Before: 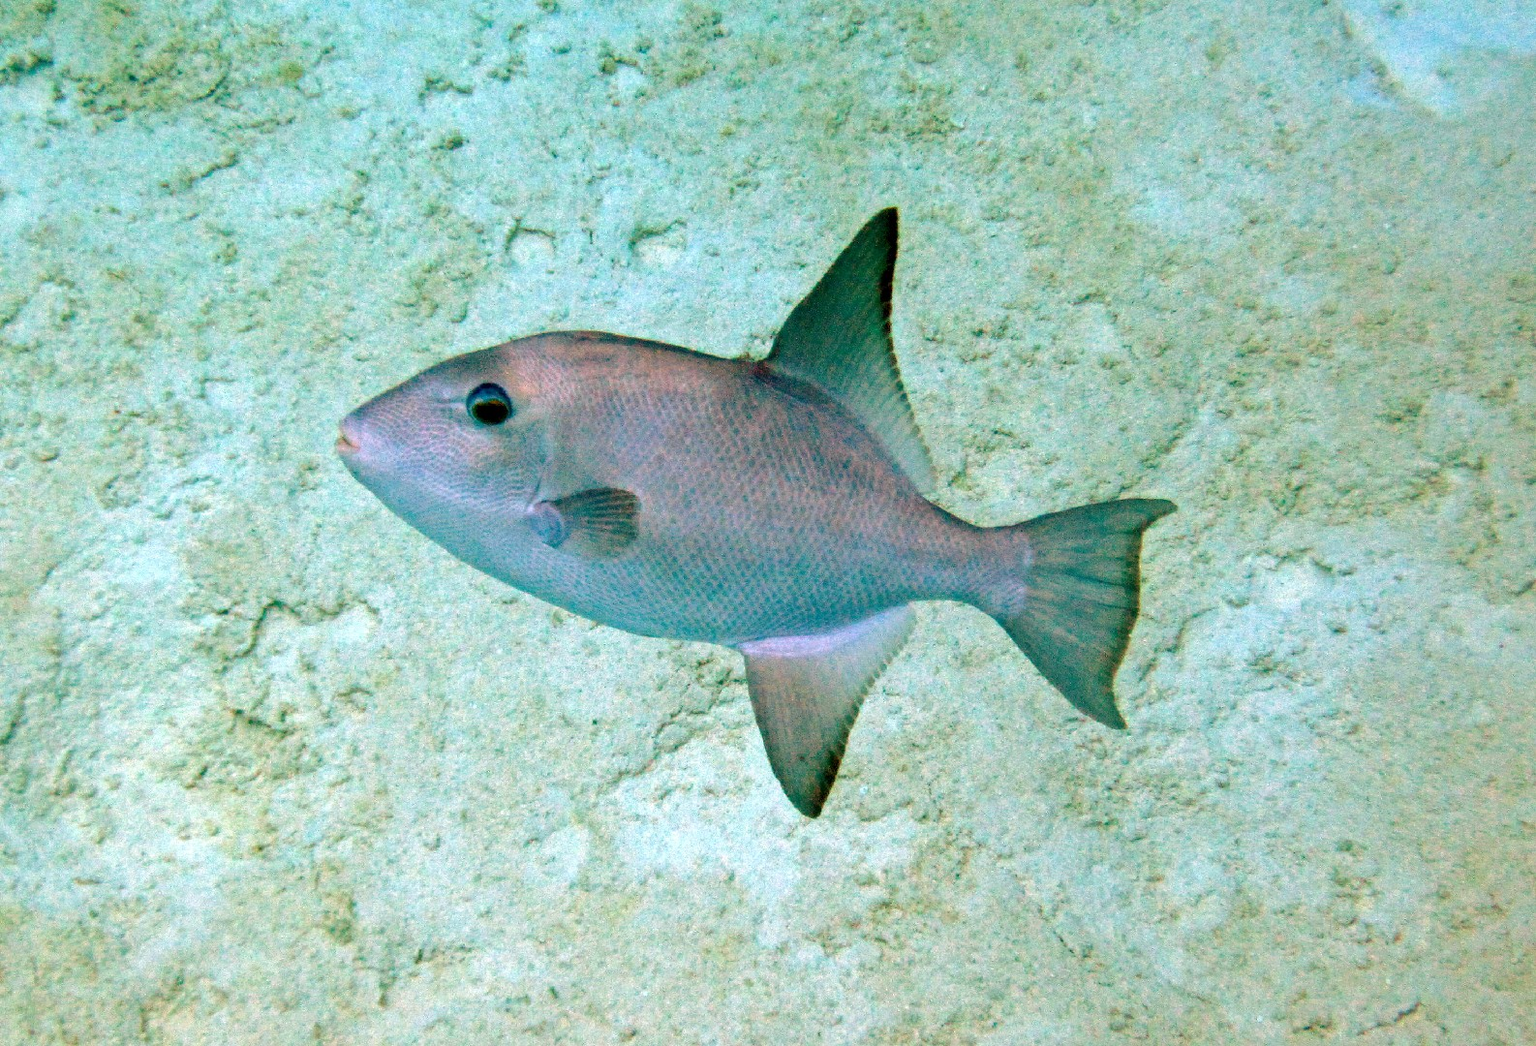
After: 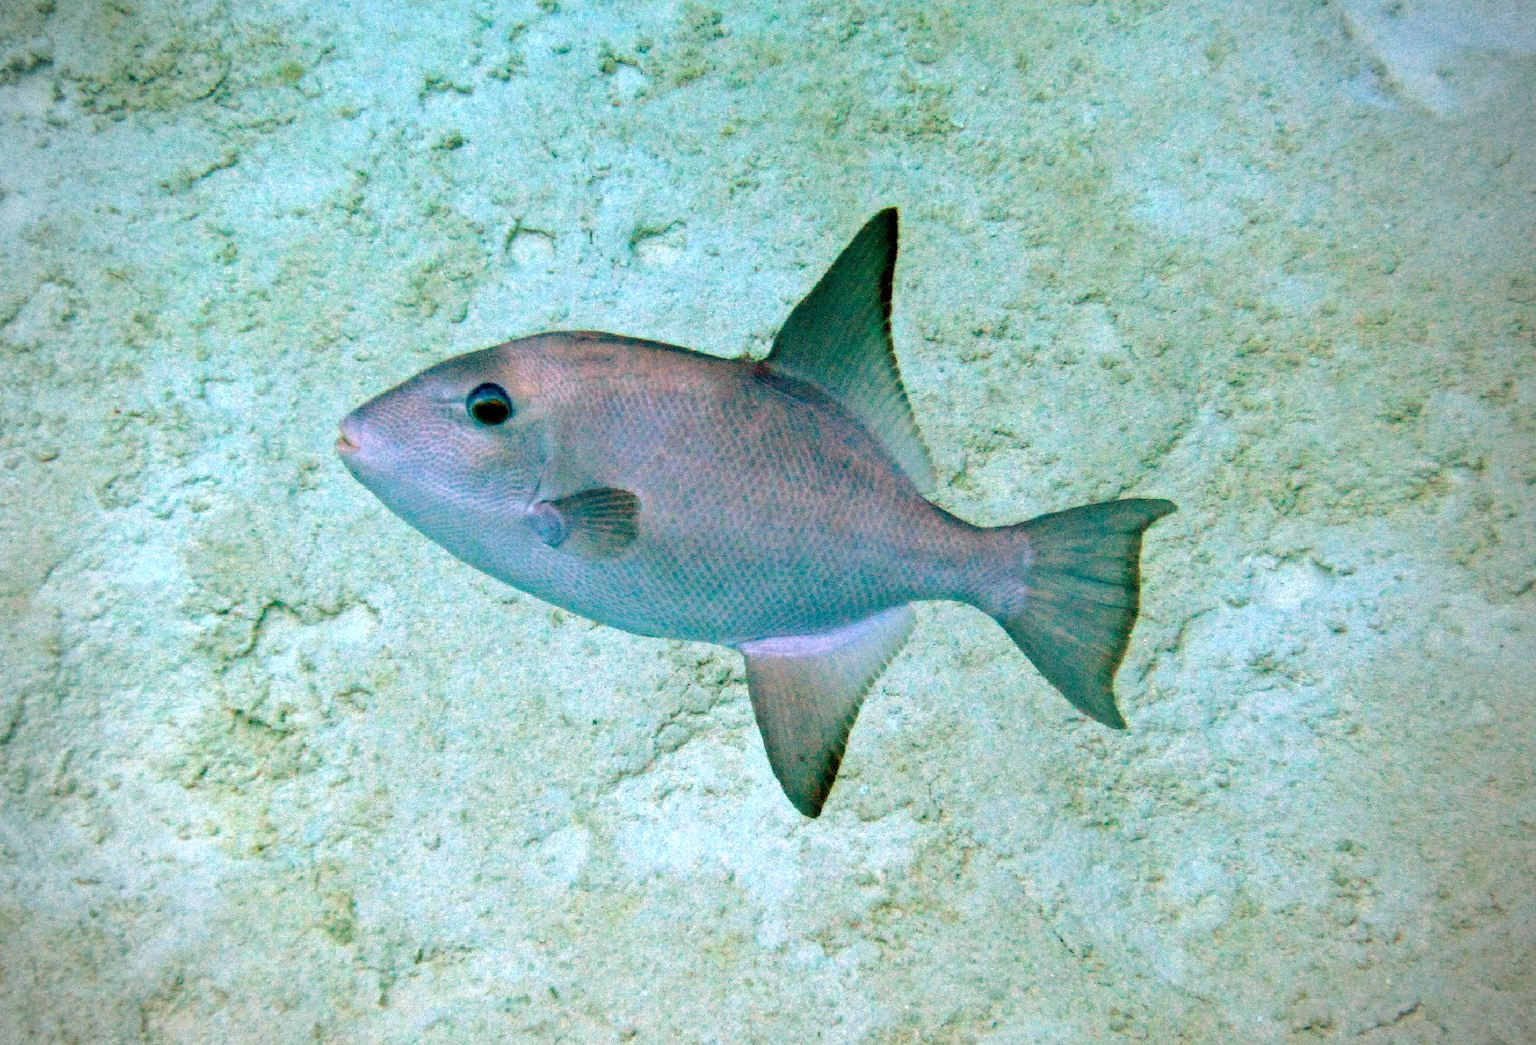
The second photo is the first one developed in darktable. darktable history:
white balance: red 0.98, blue 1.034
vignetting: on, module defaults
